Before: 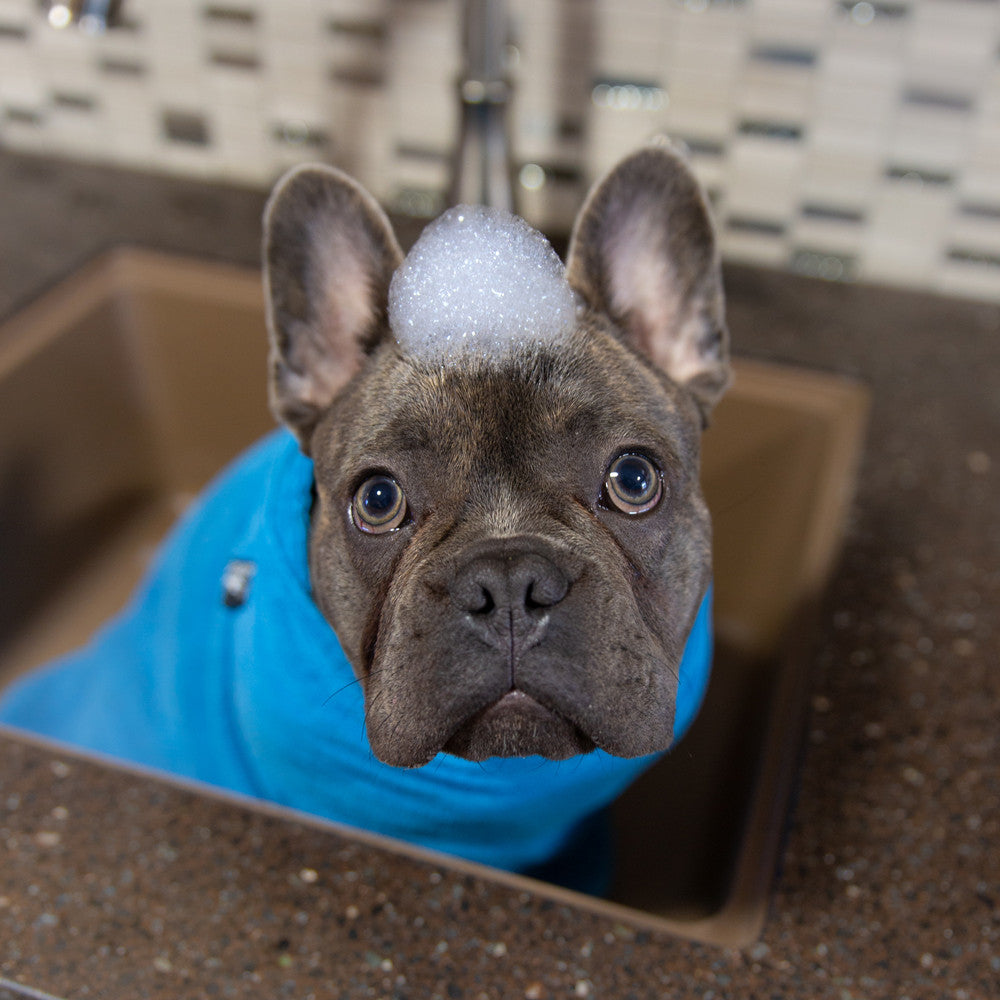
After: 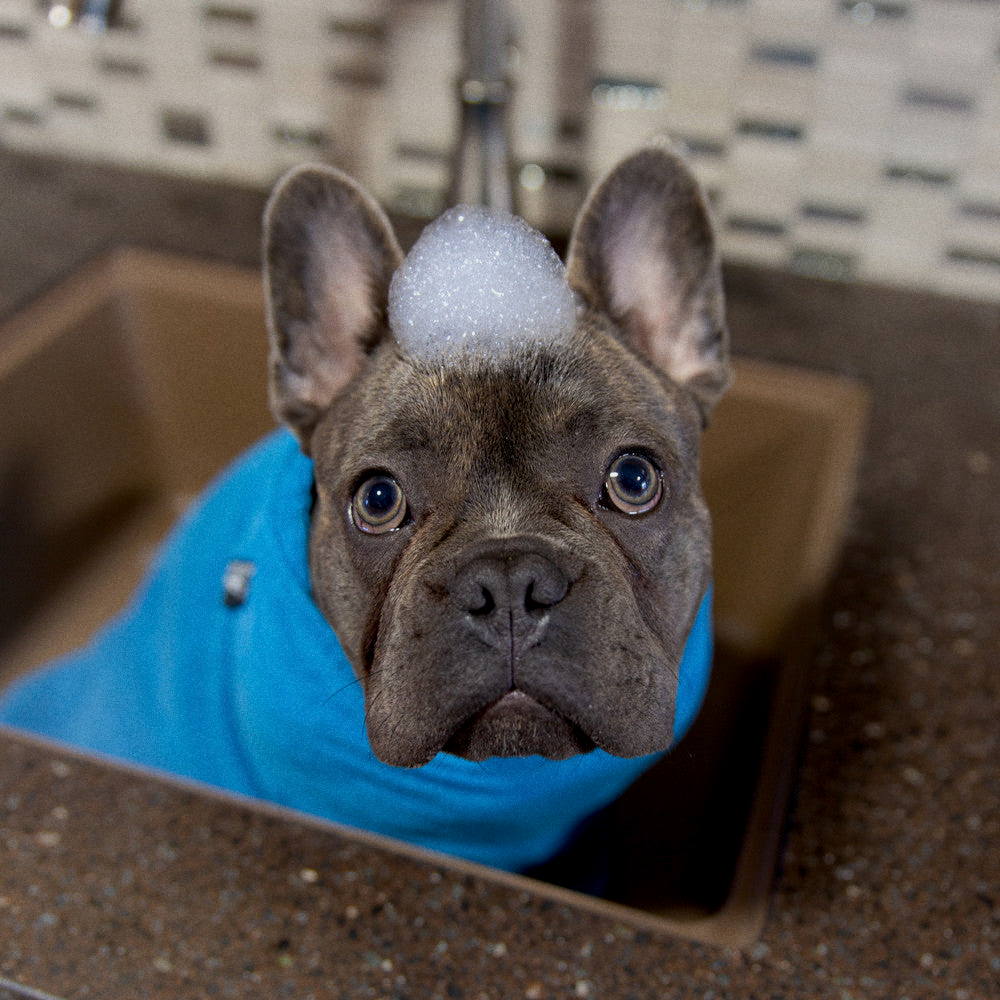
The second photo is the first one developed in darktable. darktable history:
exposure: black level correction 0.006, exposure -0.226 EV, compensate highlight preservation false
grain: coarseness 0.09 ISO
